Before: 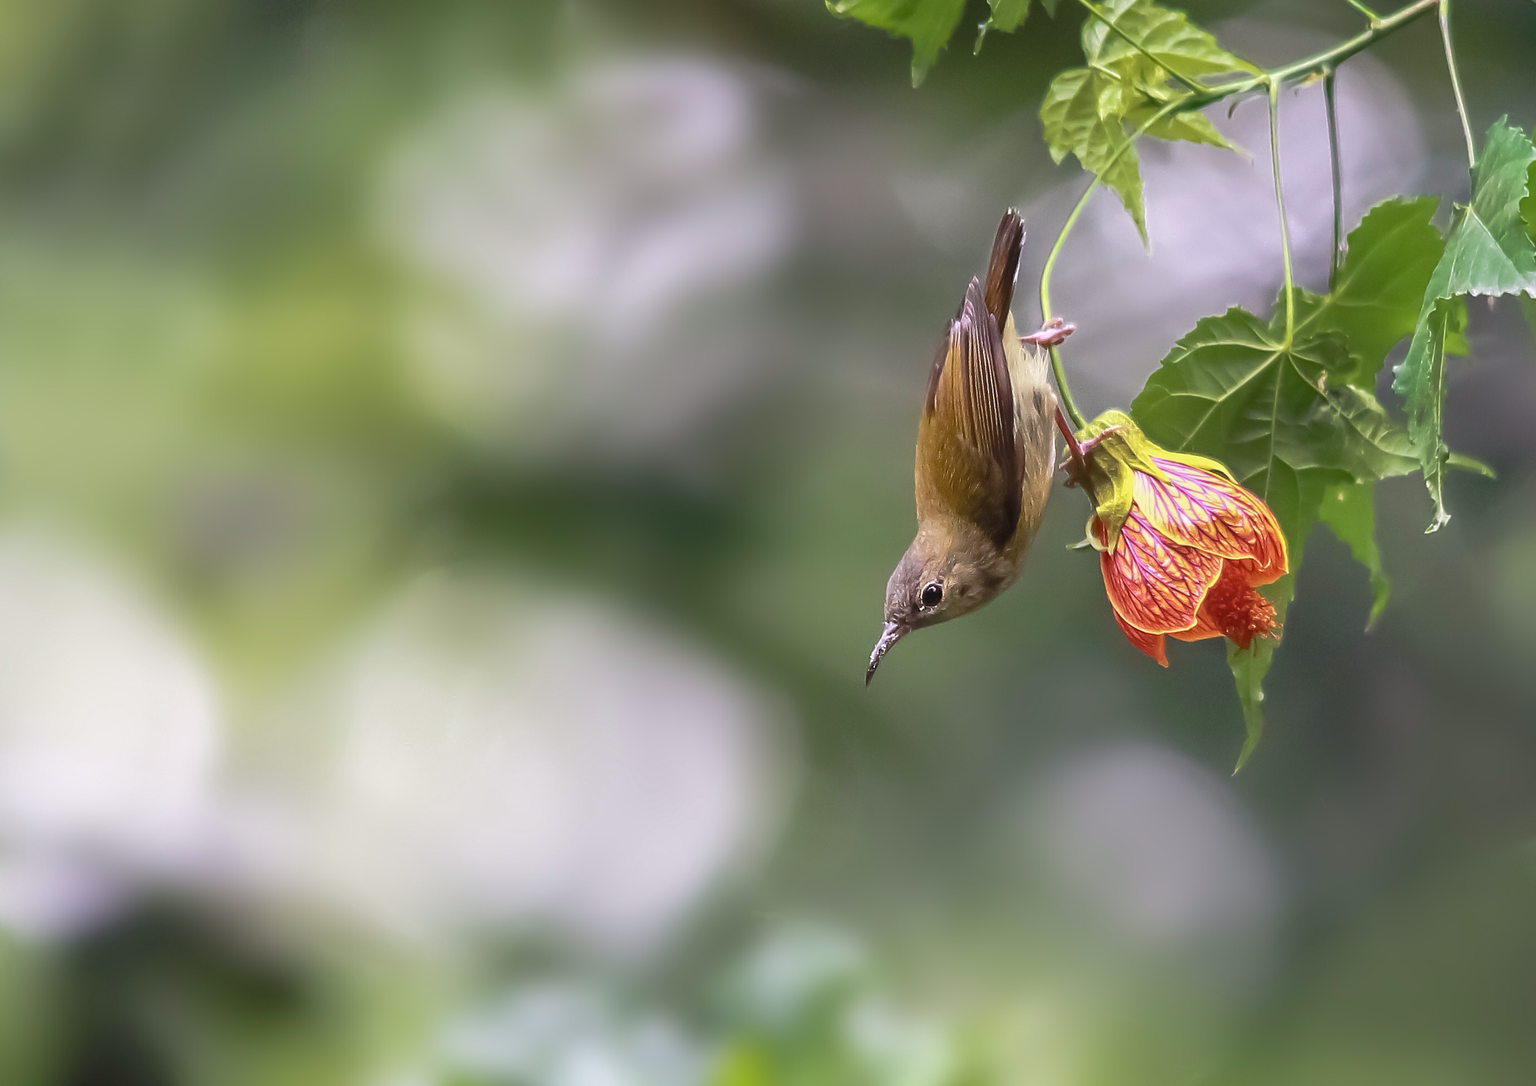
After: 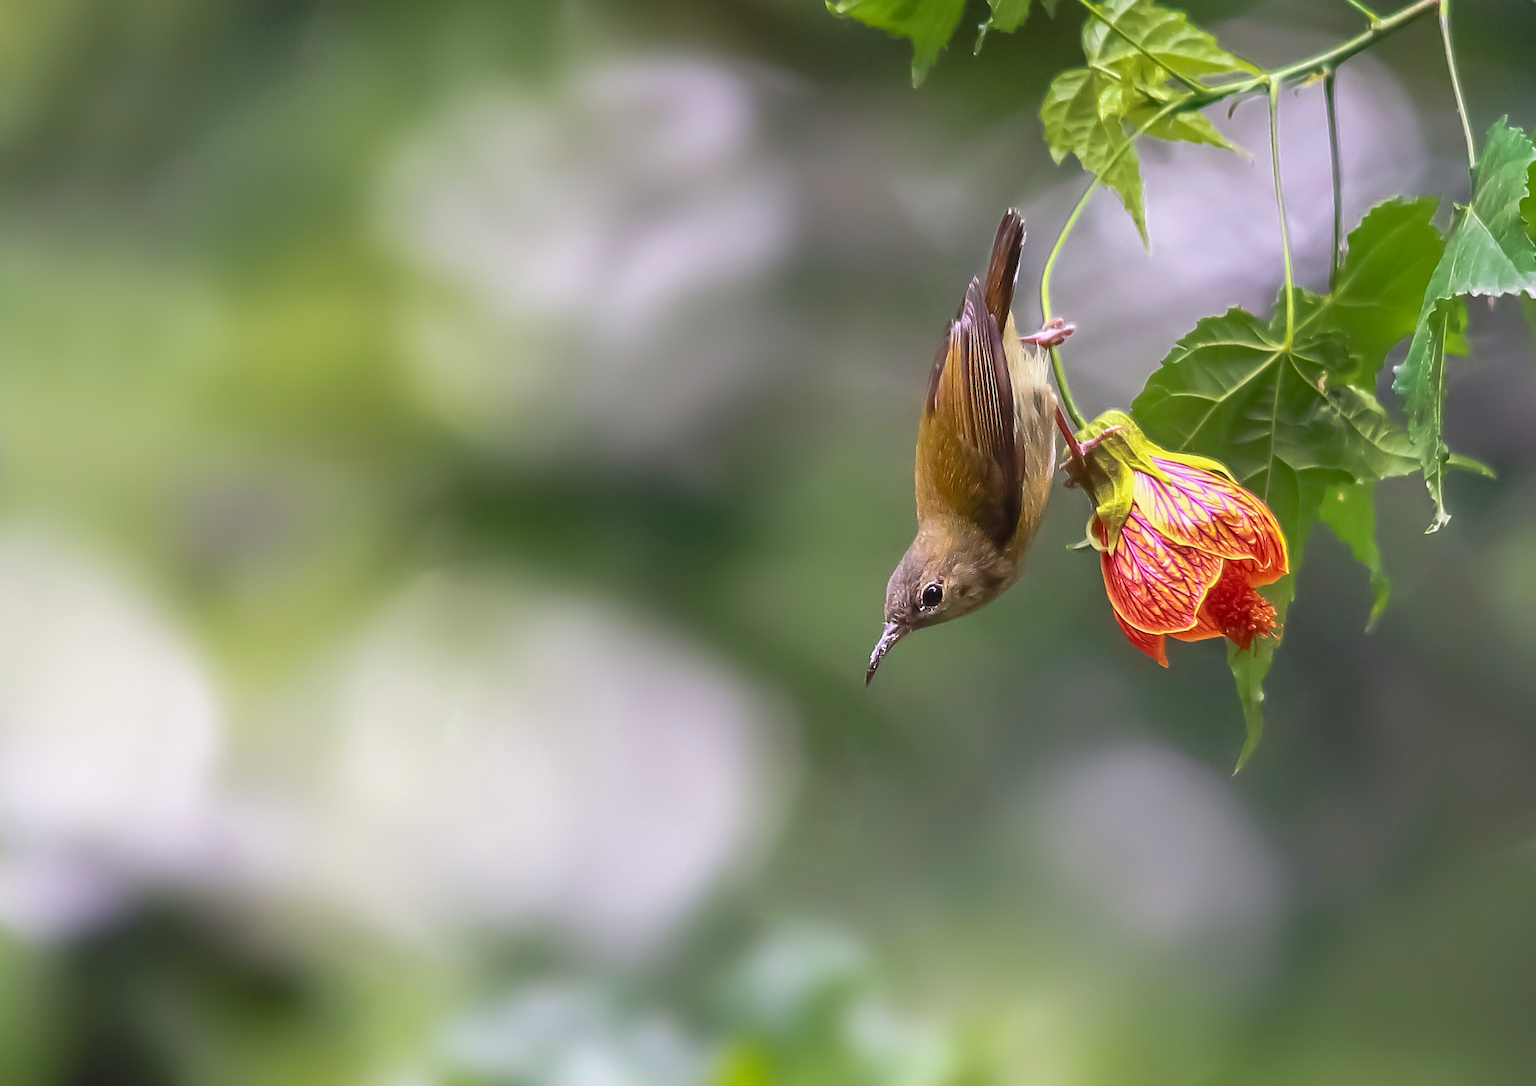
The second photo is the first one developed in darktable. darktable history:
contrast brightness saturation: contrast 0.044, saturation 0.164
